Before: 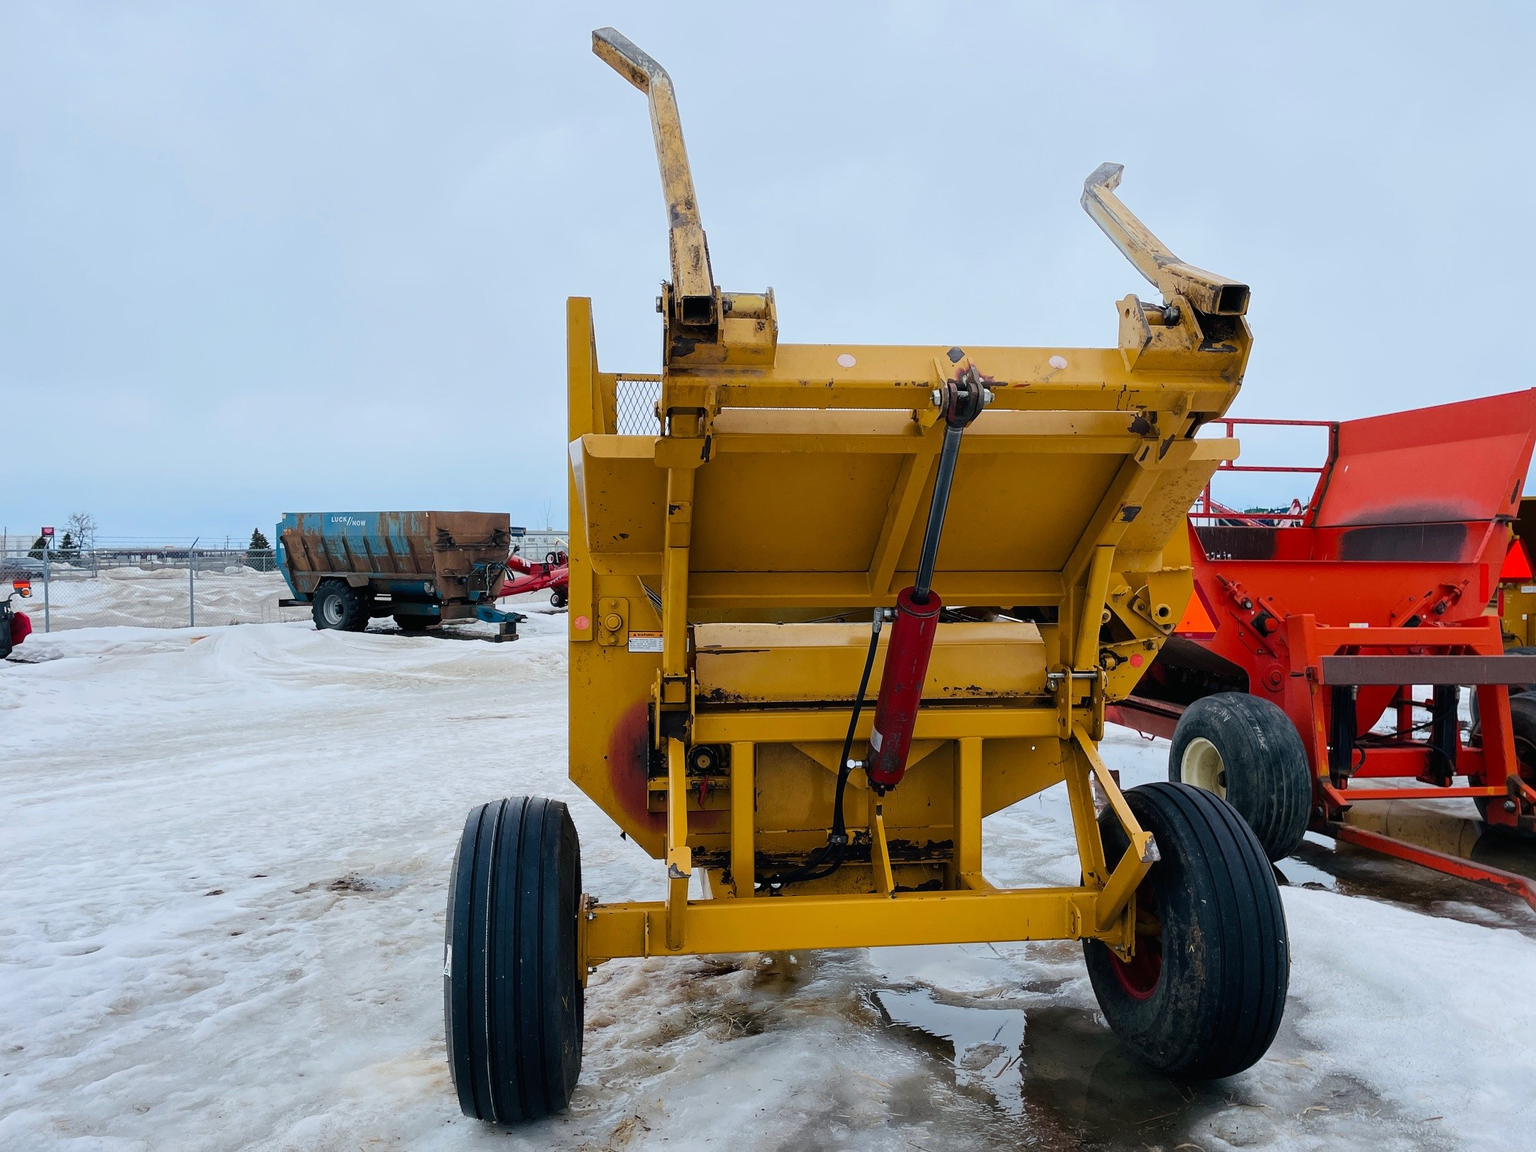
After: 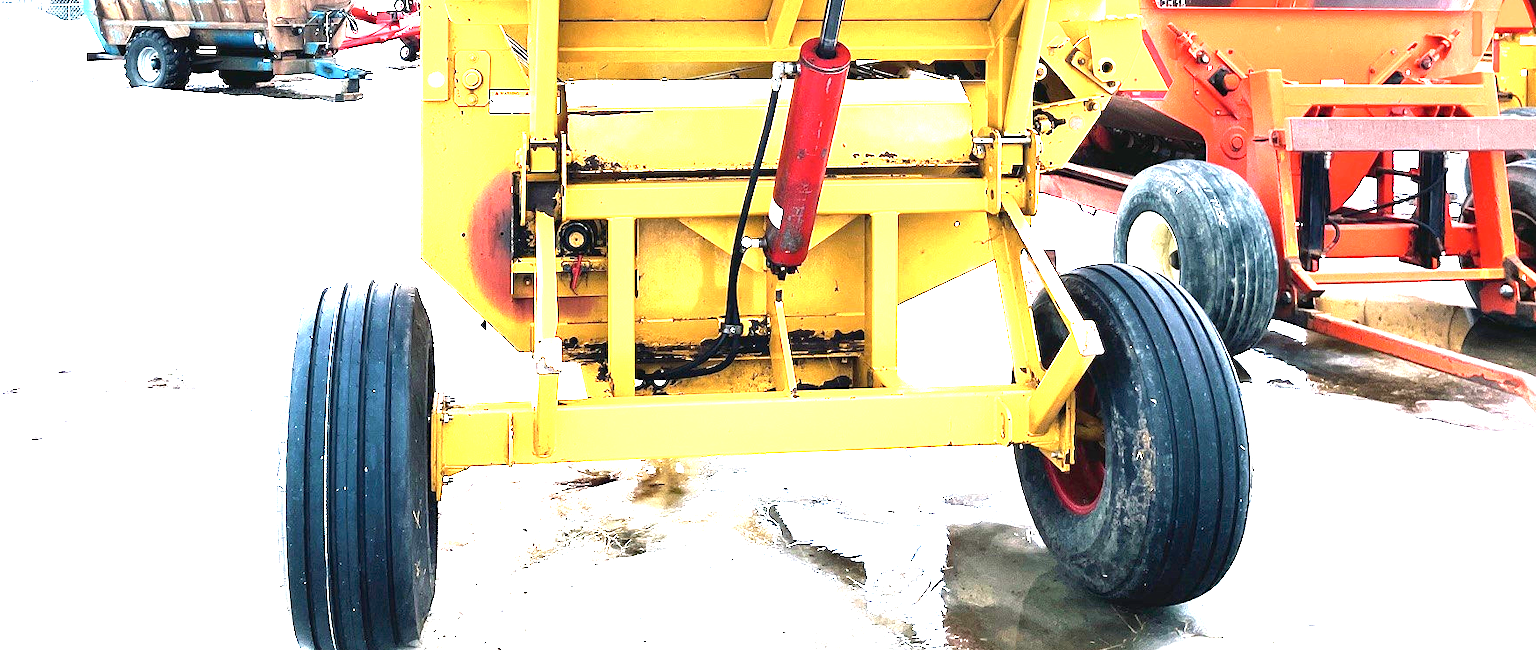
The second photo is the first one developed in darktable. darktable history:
exposure: black level correction 0, exposure 1.675 EV, compensate exposure bias true, compensate highlight preservation false
contrast brightness saturation: contrast 0.06, brightness -0.01, saturation -0.23
levels: levels [0, 0.281, 0.562]
crop and rotate: left 13.306%, top 48.129%, bottom 2.928%
